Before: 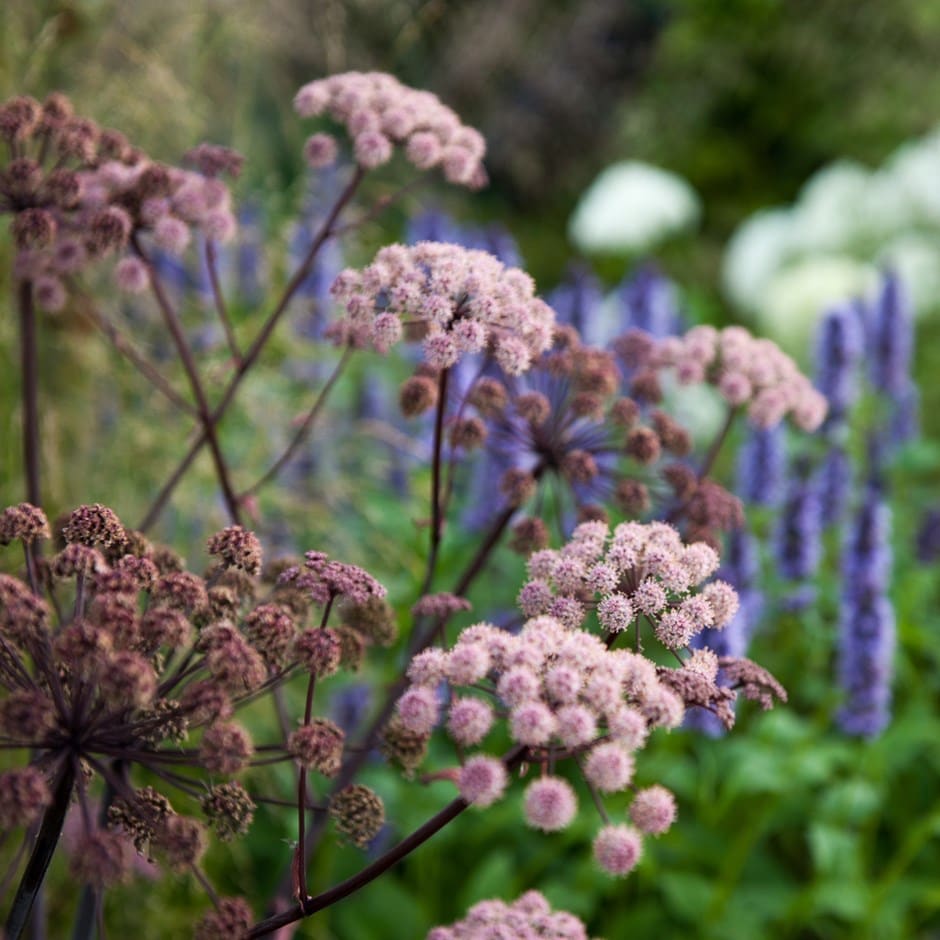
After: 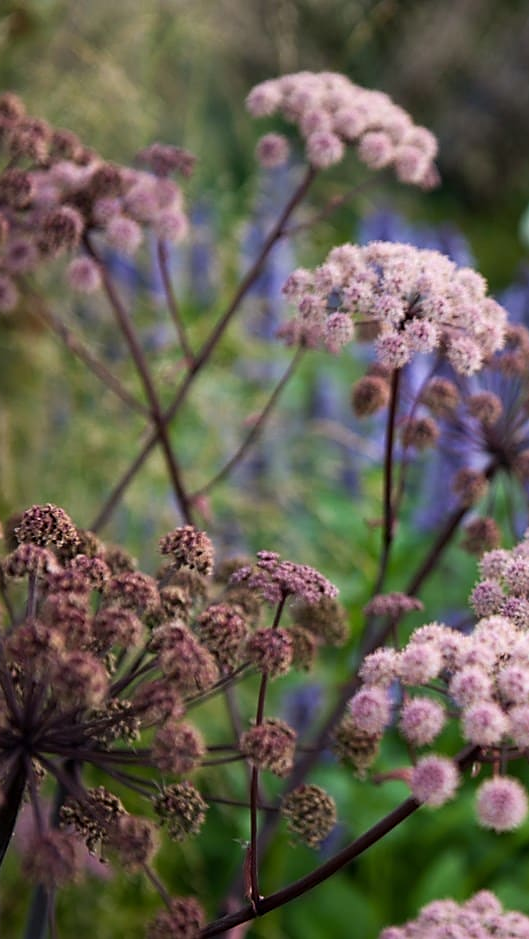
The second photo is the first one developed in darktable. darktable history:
sharpen: radius 1.864, amount 0.398, threshold 1.271
crop: left 5.114%, right 38.589%
